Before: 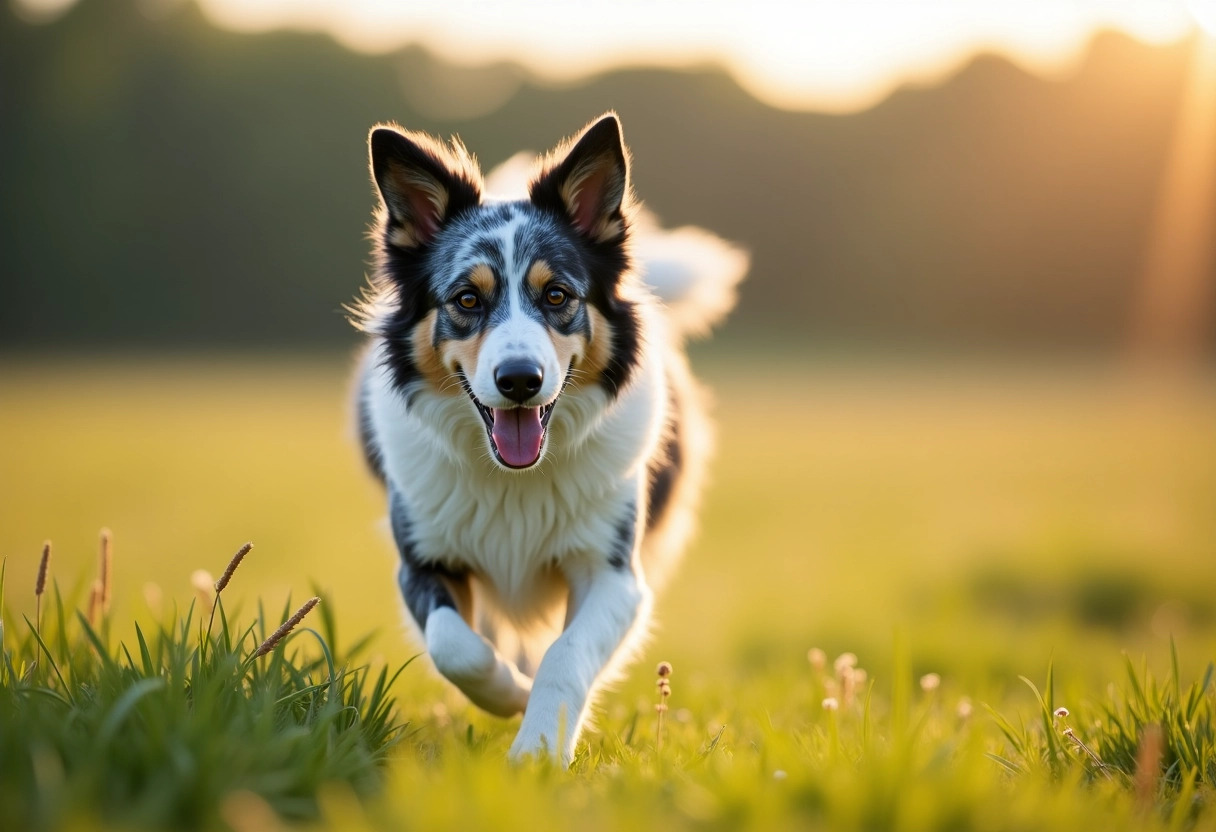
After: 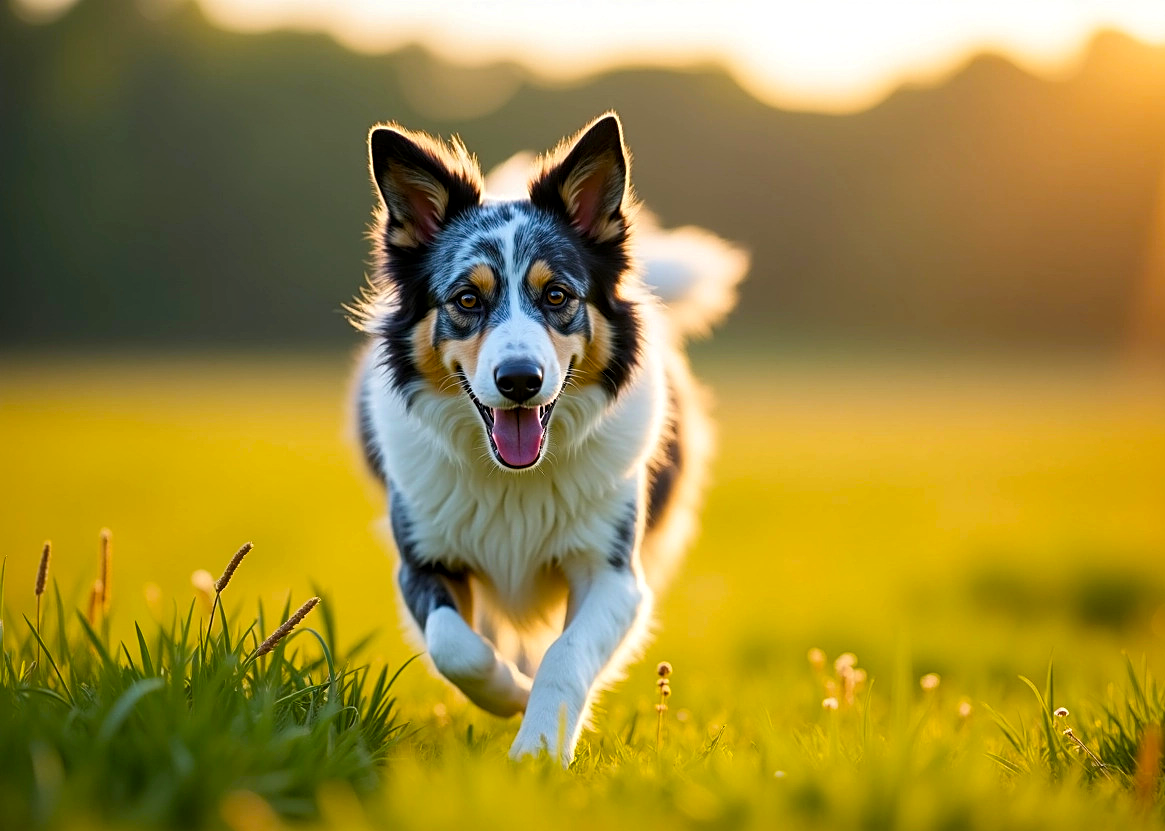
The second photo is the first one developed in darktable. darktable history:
crop: right 4.126%, bottom 0.031%
local contrast: highlights 100%, shadows 100%, detail 120%, midtone range 0.2
color balance rgb: perceptual saturation grading › global saturation 25%, global vibrance 20%
sharpen: on, module defaults
